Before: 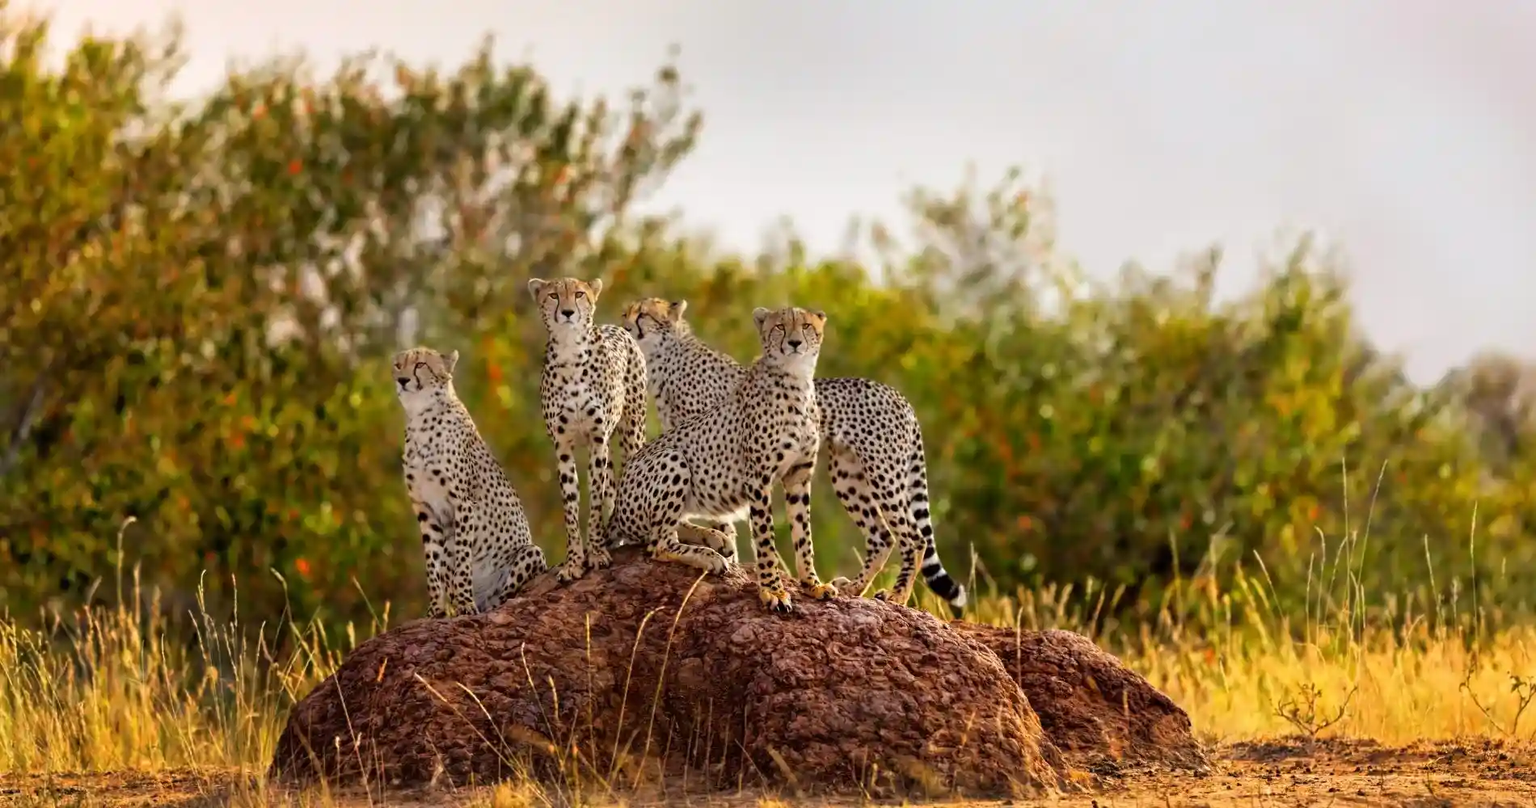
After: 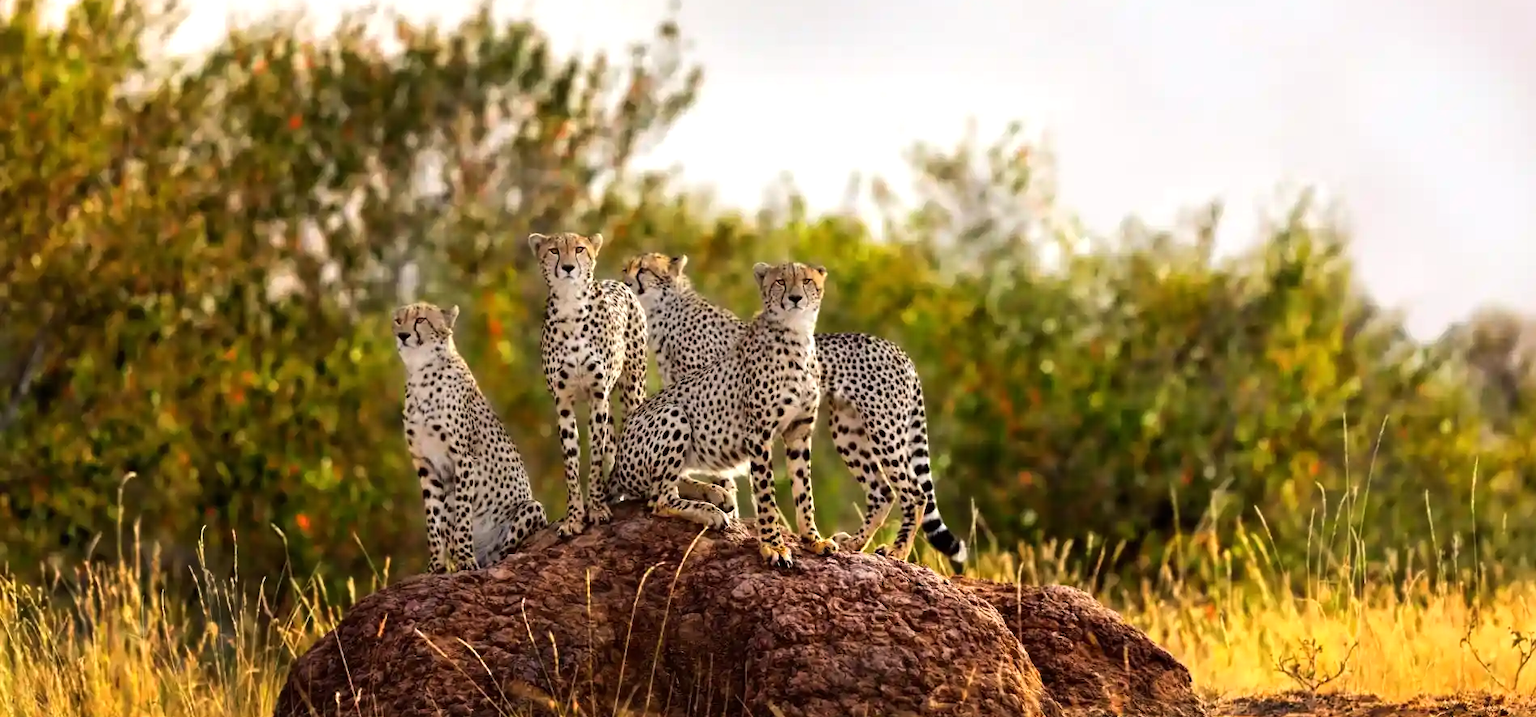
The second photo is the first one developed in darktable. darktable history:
crop and rotate: top 5.609%, bottom 5.609%
tone equalizer: -8 EV -0.417 EV, -7 EV -0.389 EV, -6 EV -0.333 EV, -5 EV -0.222 EV, -3 EV 0.222 EV, -2 EV 0.333 EV, -1 EV 0.389 EV, +0 EV 0.417 EV, edges refinement/feathering 500, mask exposure compensation -1.57 EV, preserve details no
